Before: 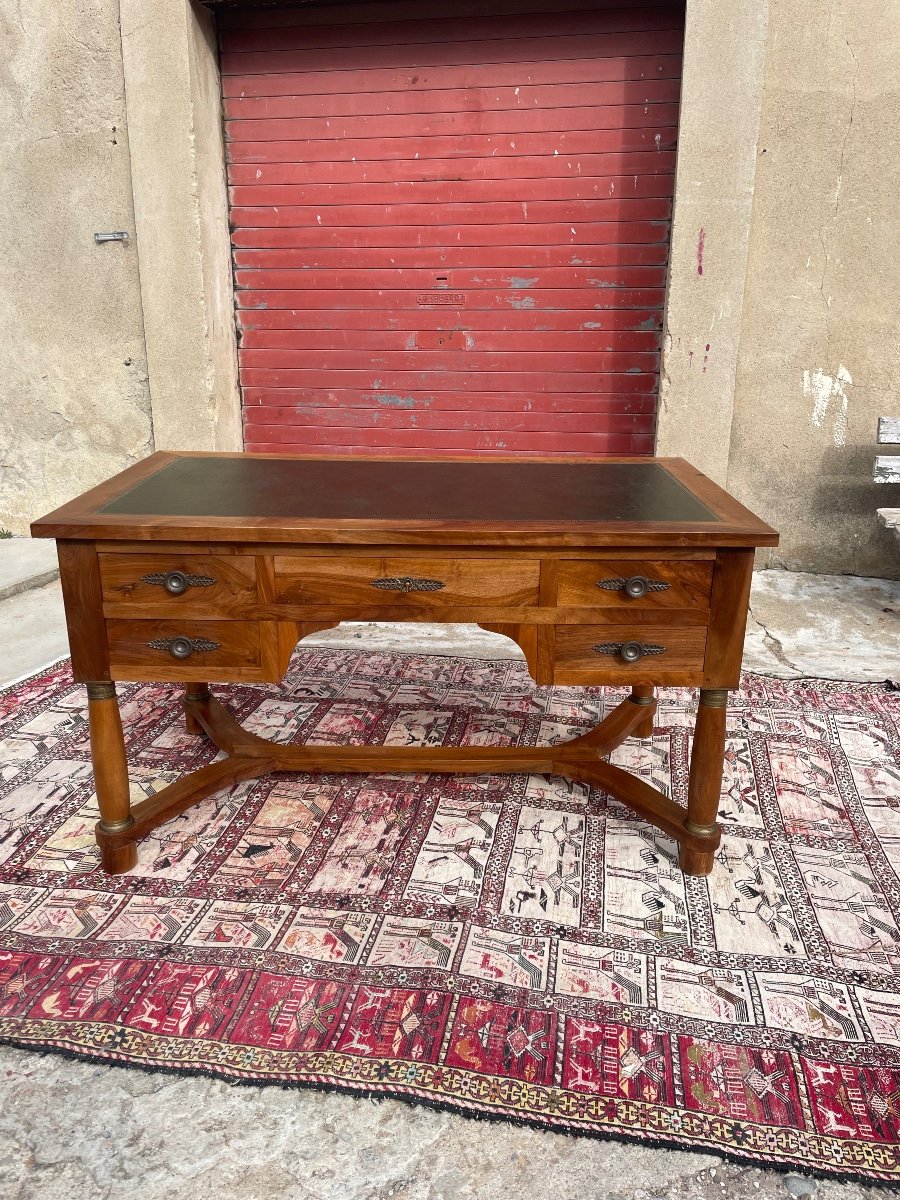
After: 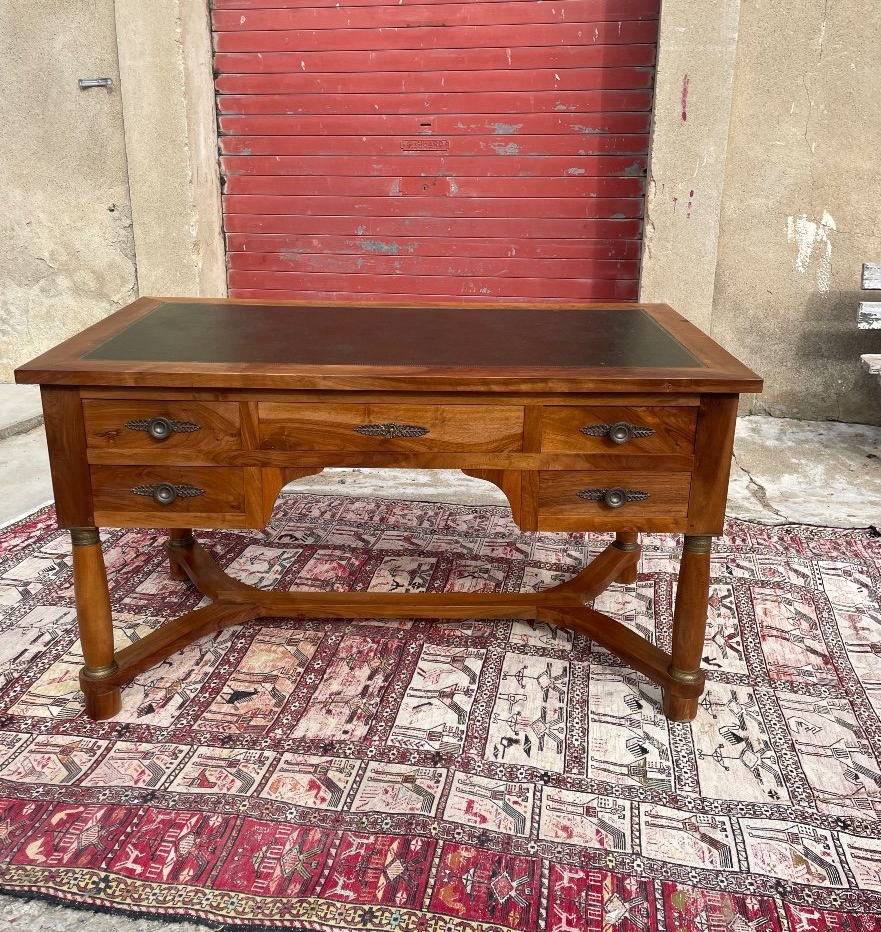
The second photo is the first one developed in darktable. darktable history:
crop and rotate: left 1.827%, top 12.889%, right 0.269%, bottom 9.392%
base curve: preserve colors none
